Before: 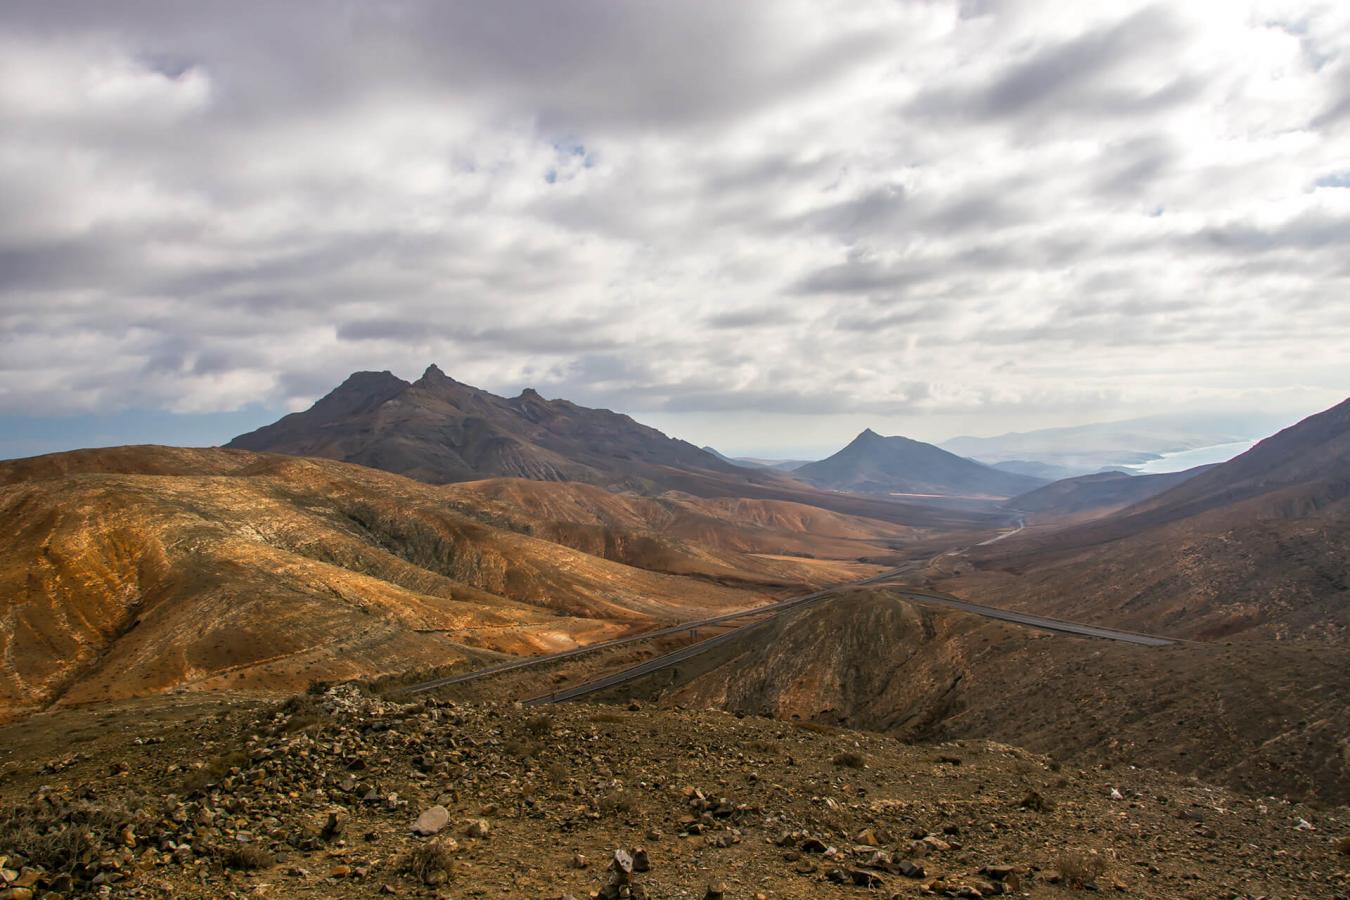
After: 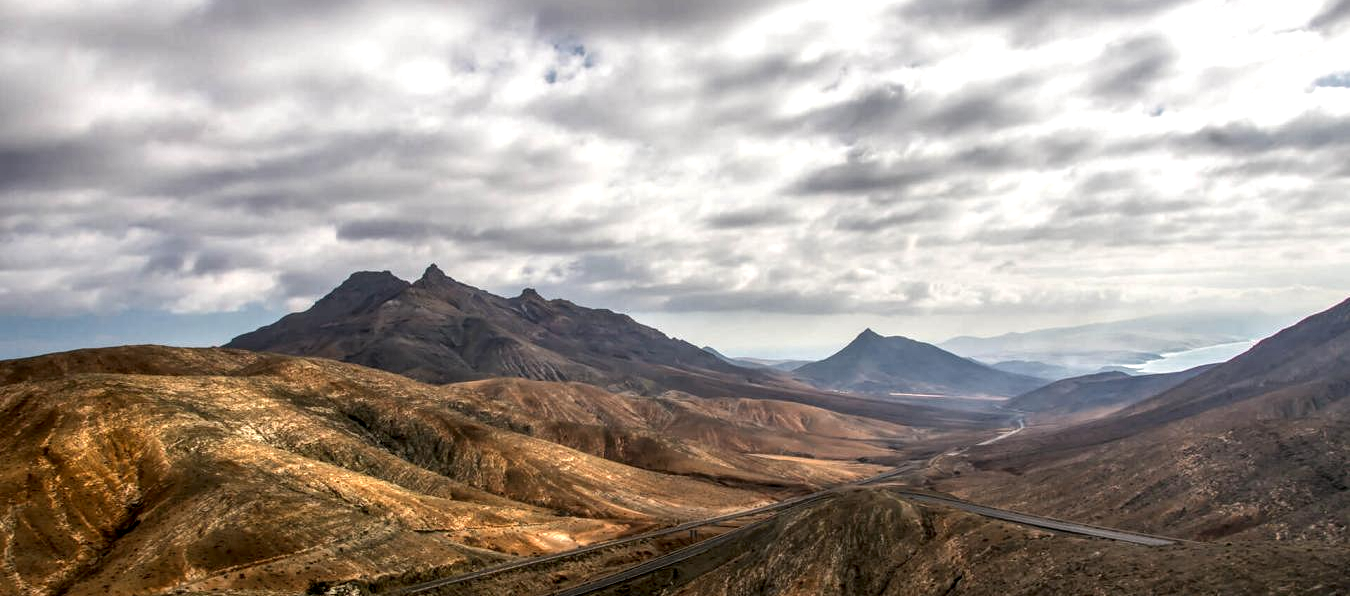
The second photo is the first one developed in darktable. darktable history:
crop: top 11.176%, bottom 22.53%
local contrast: highlights 2%, shadows 6%, detail 182%
